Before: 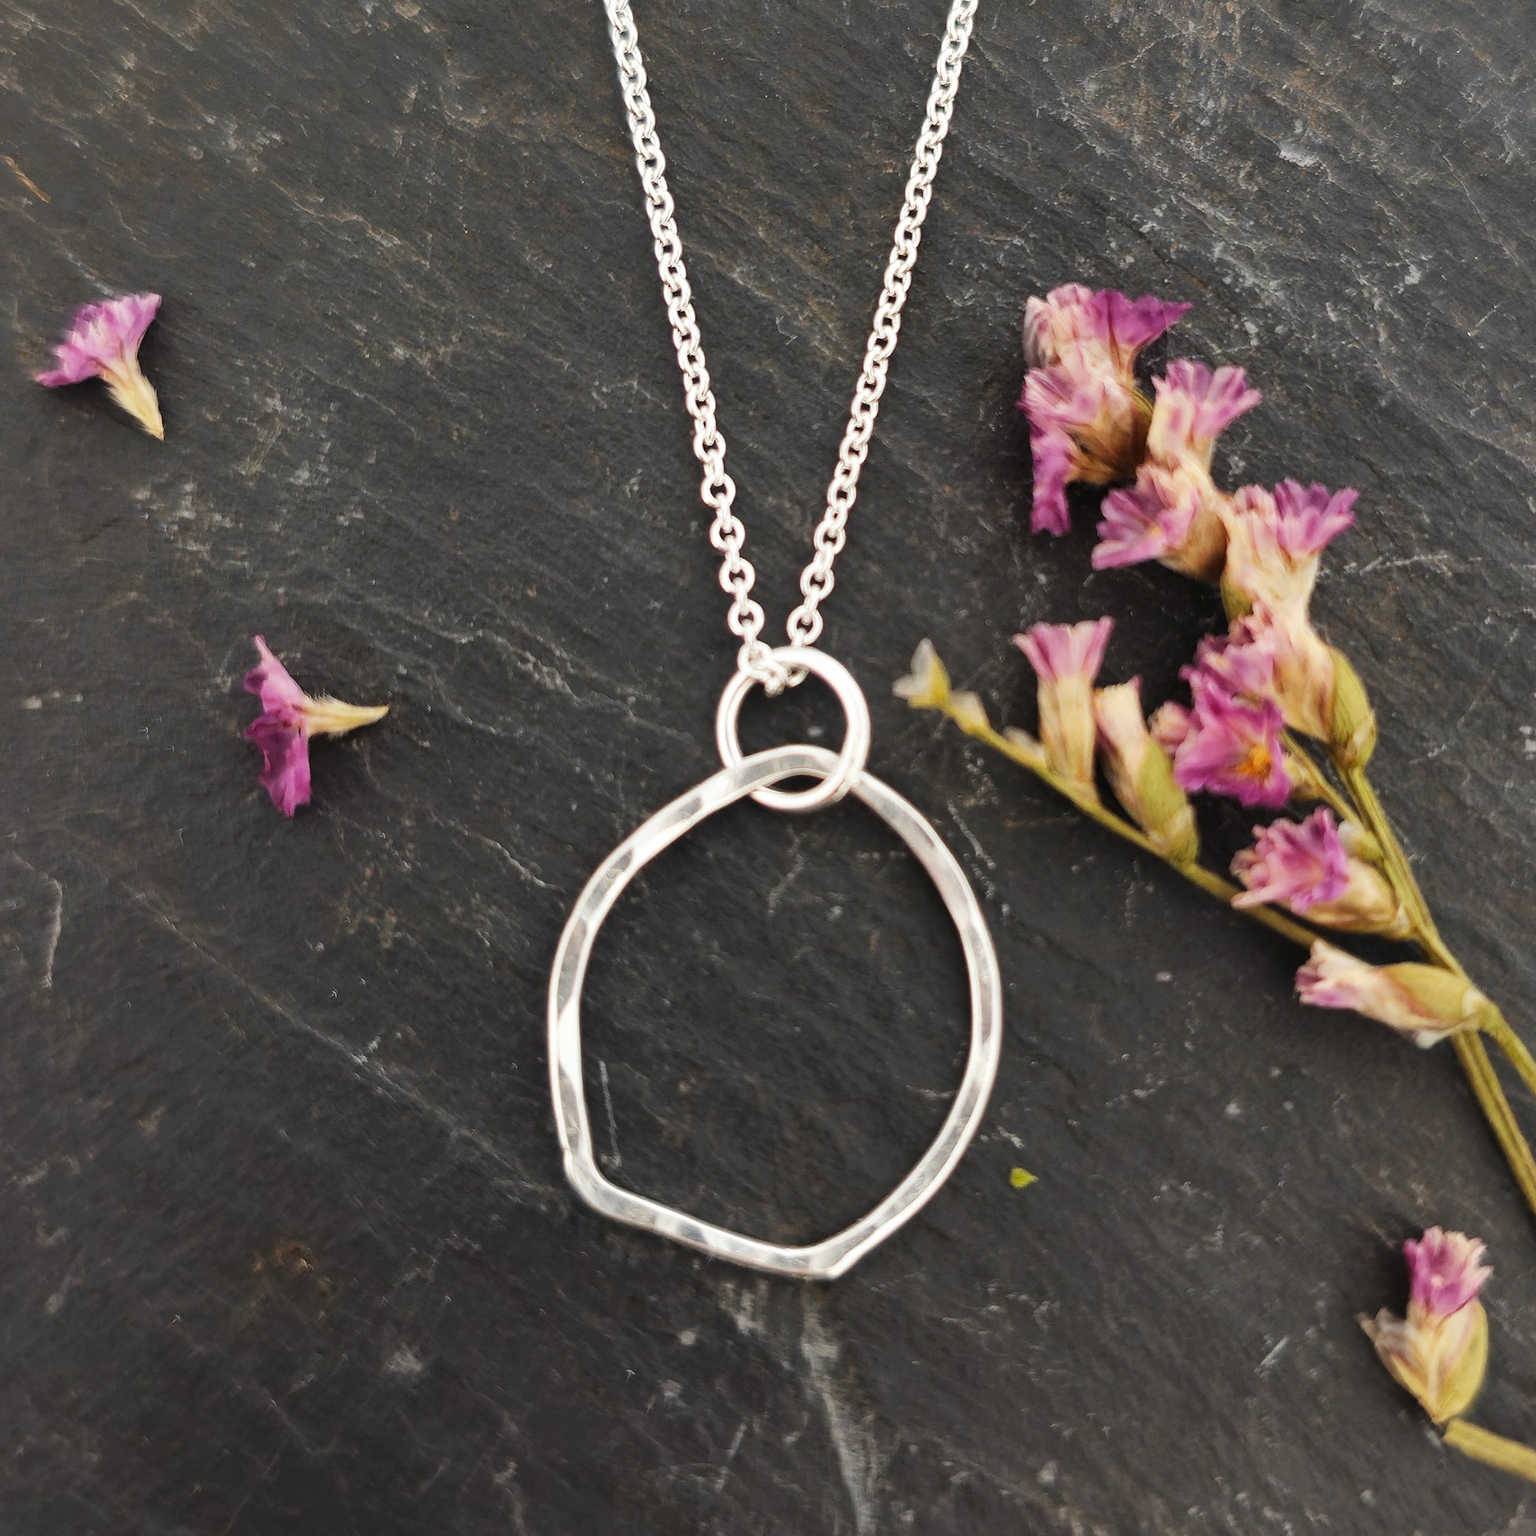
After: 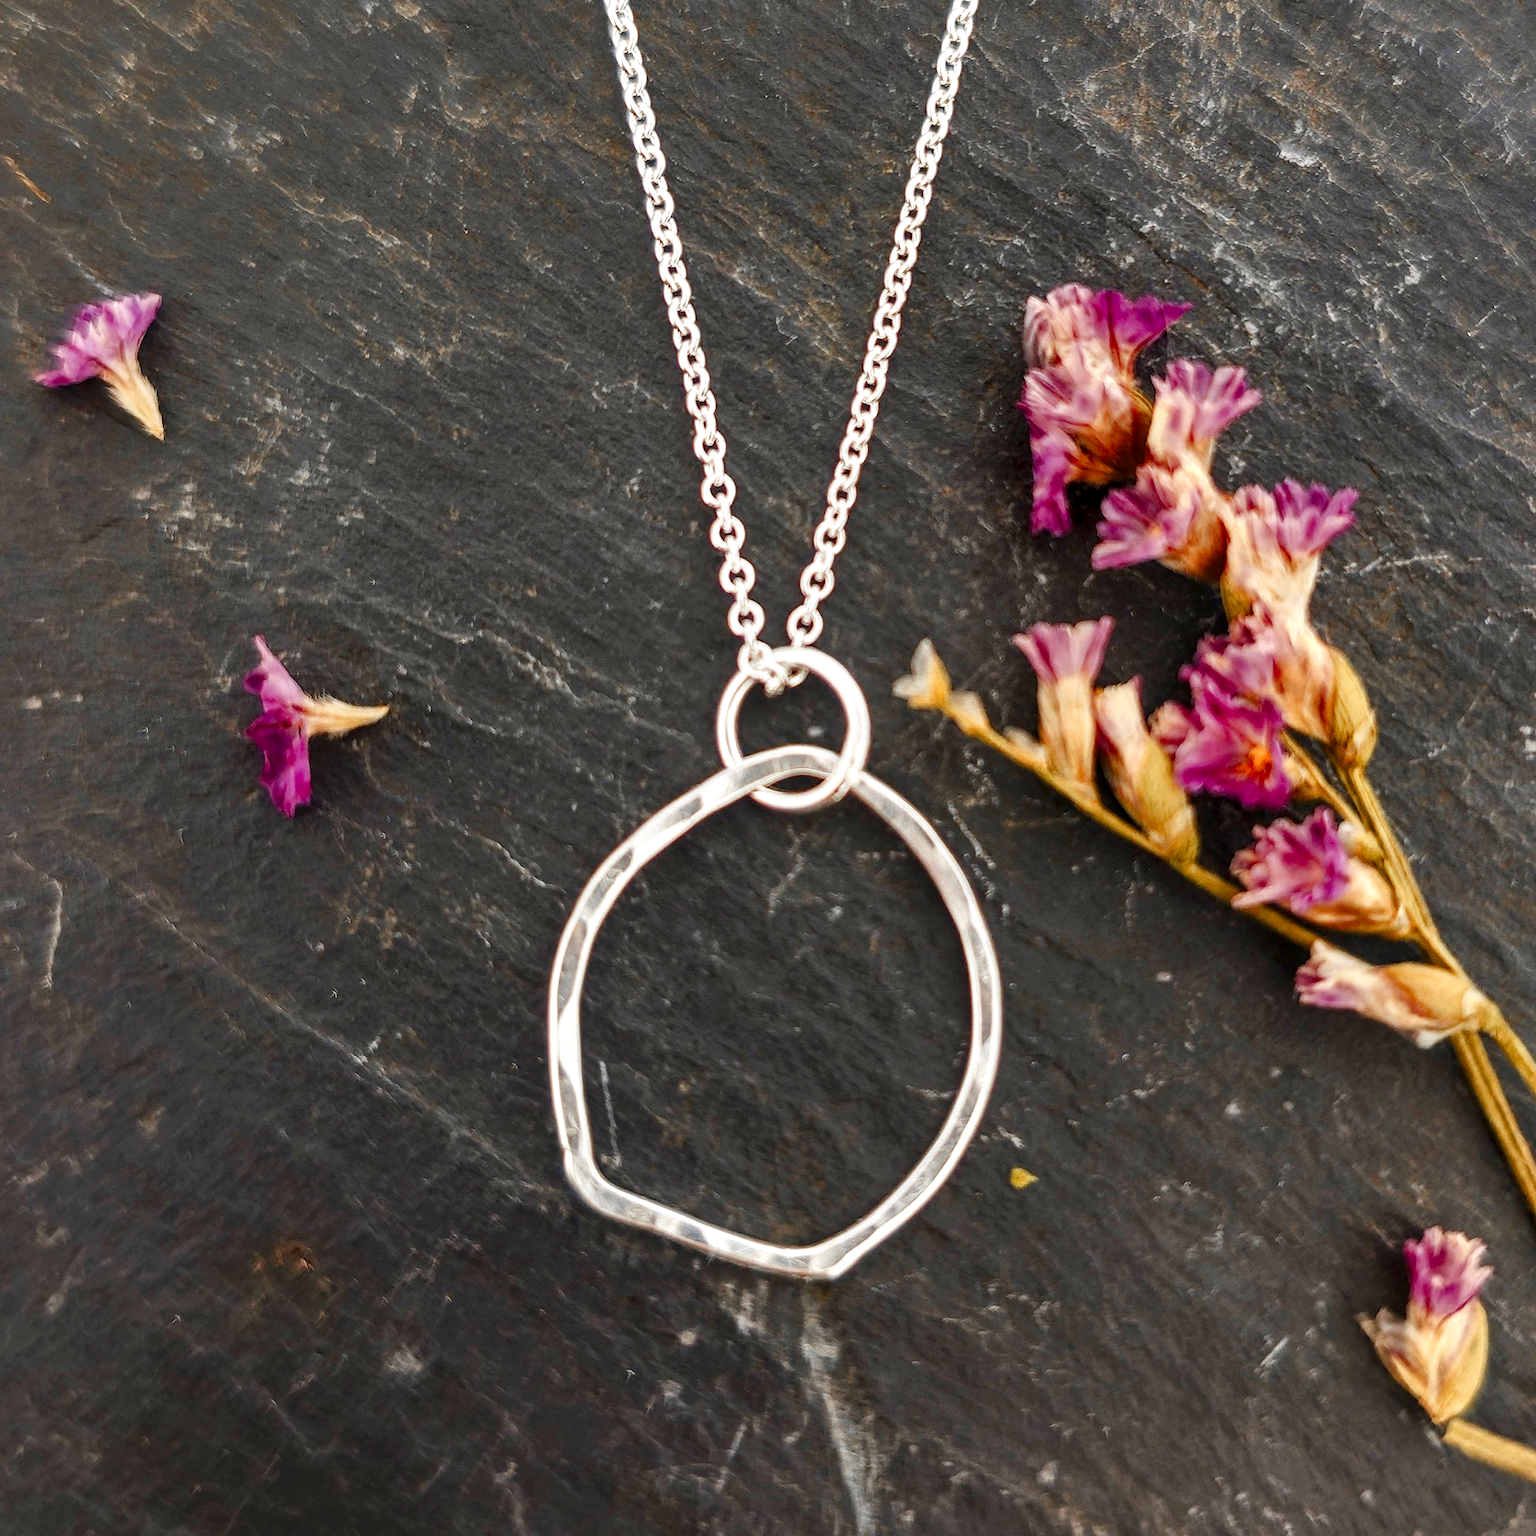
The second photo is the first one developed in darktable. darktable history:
local contrast: detail 150%
color zones: curves: ch0 [(0, 0.363) (0.128, 0.373) (0.25, 0.5) (0.402, 0.407) (0.521, 0.525) (0.63, 0.559) (0.729, 0.662) (0.867, 0.471)]; ch1 [(0, 0.515) (0.136, 0.618) (0.25, 0.5) (0.378, 0) (0.516, 0) (0.622, 0.593) (0.737, 0.819) (0.87, 0.593)]; ch2 [(0, 0.529) (0.128, 0.471) (0.282, 0.451) (0.386, 0.662) (0.516, 0.525) (0.633, 0.554) (0.75, 0.62) (0.875, 0.441)]
color balance rgb: perceptual saturation grading › global saturation 20%, perceptual saturation grading › highlights -25%, perceptual saturation grading › shadows 50%
